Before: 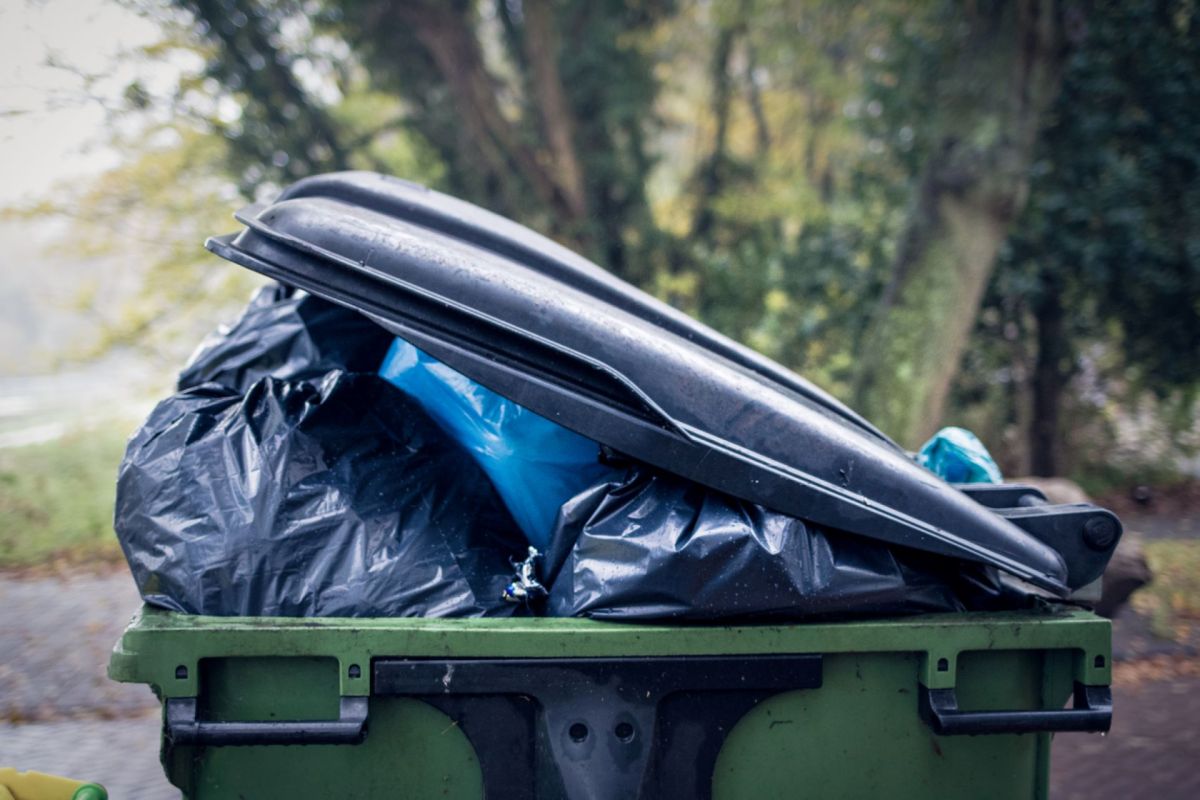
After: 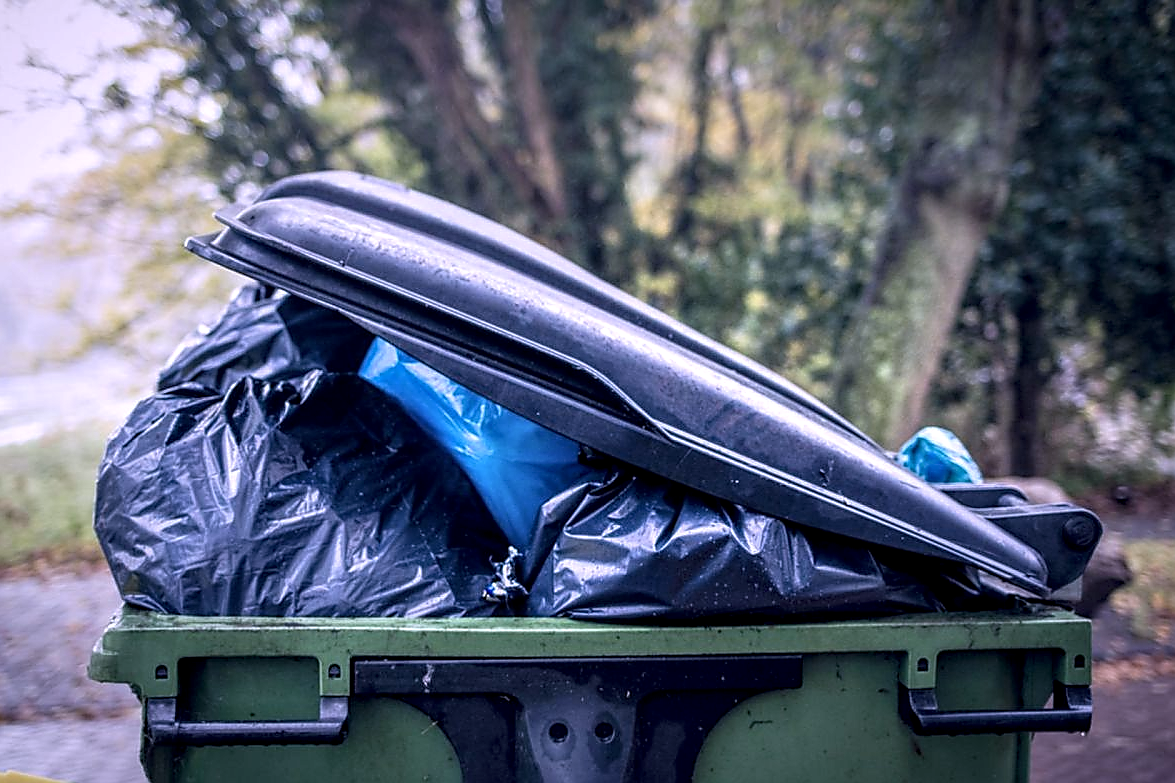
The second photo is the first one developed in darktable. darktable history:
sharpen: radius 1.4, amount 1.25, threshold 0.7
local contrast: highlights 61%, detail 143%, midtone range 0.428
white balance: red 1.042, blue 1.17
crop: left 1.743%, right 0.268%, bottom 2.011%
